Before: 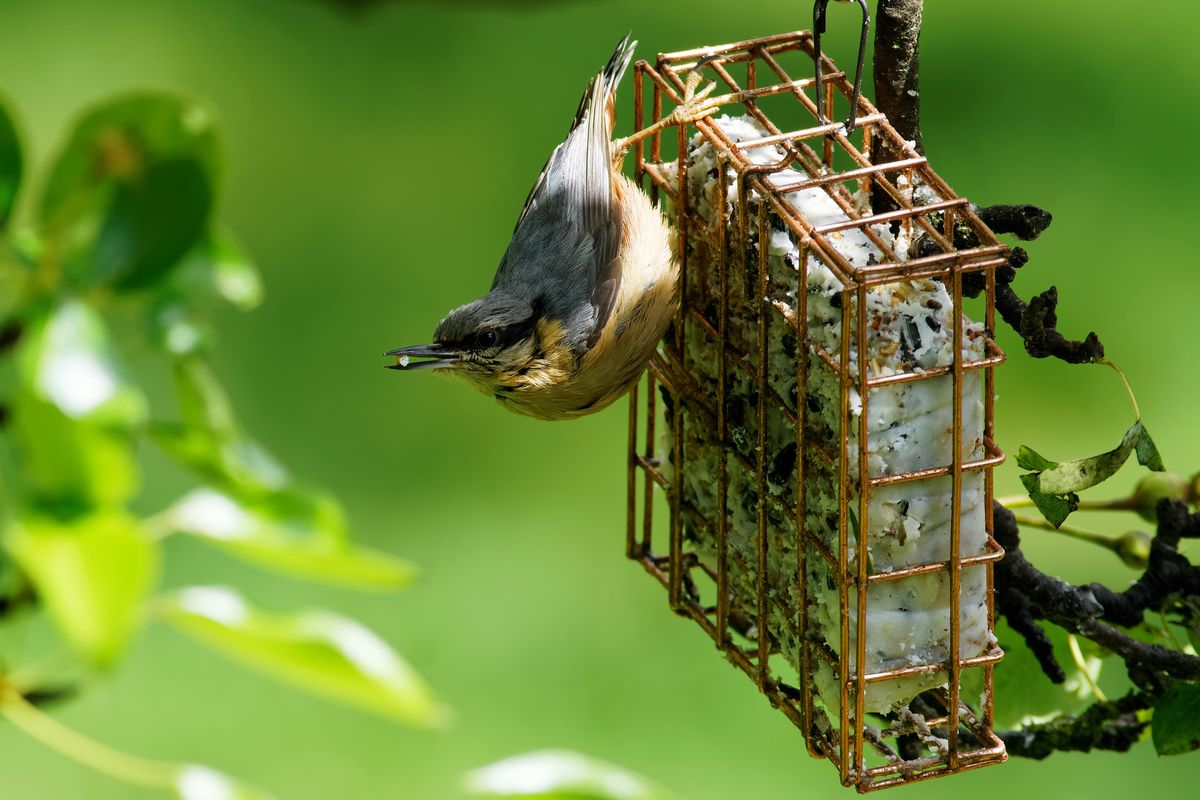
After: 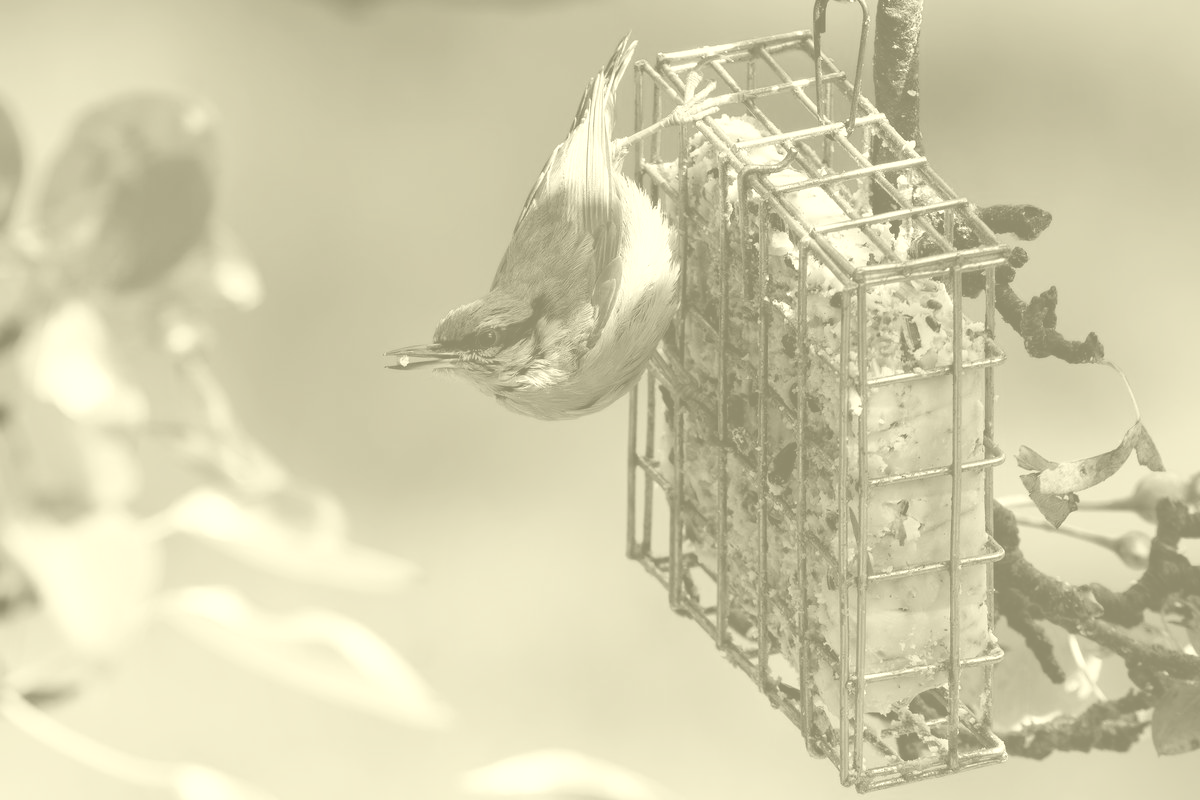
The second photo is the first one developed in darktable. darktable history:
colorize: hue 43.2°, saturation 40%, version 1
color balance rgb: shadows lift › chroma 2%, shadows lift › hue 263°, highlights gain › chroma 8%, highlights gain › hue 84°, linear chroma grading › global chroma -15%, saturation formula JzAzBz (2021)
